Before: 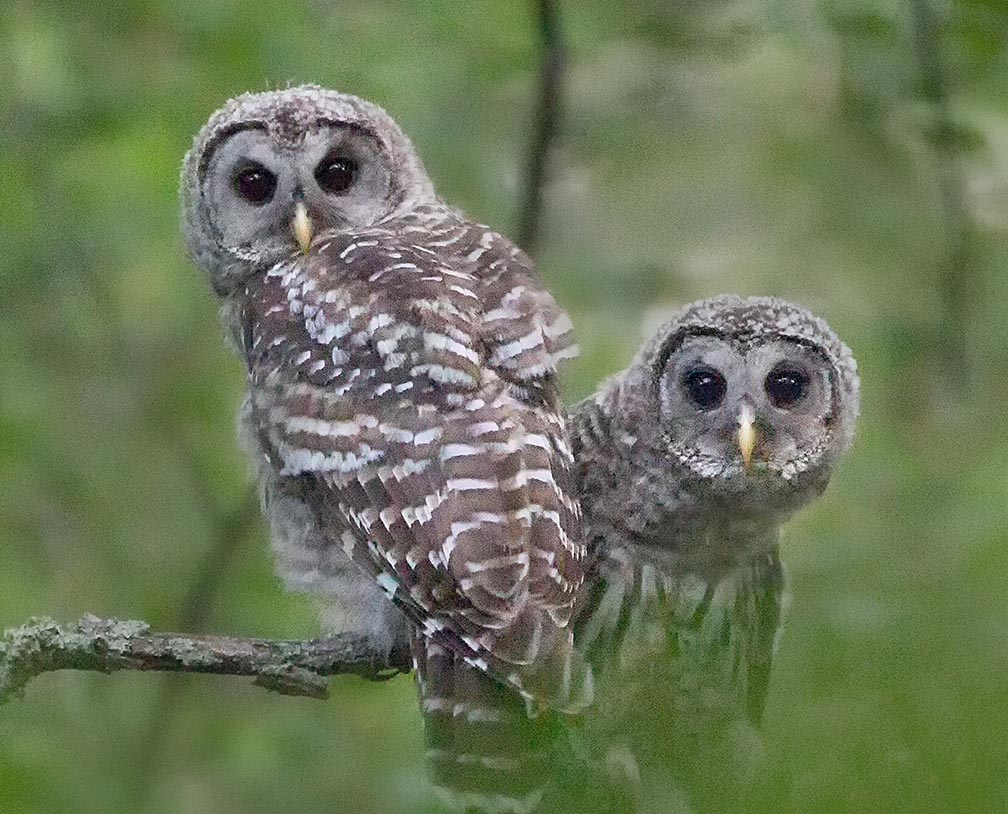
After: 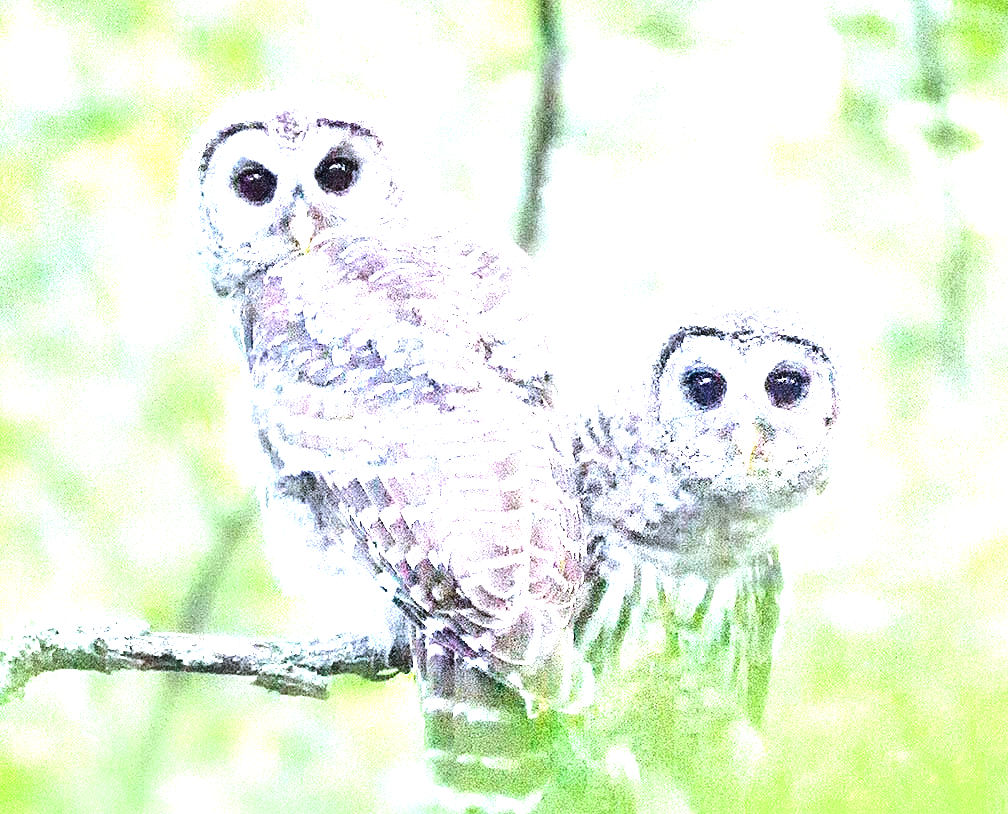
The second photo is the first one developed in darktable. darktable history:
exposure: black level correction 0, exposure 2.088 EV, compensate exposure bias true, compensate highlight preservation false
tone equalizer: -8 EV -1.08 EV, -7 EV -1.01 EV, -6 EV -0.867 EV, -5 EV -0.578 EV, -3 EV 0.578 EV, -2 EV 0.867 EV, -1 EV 1.01 EV, +0 EV 1.08 EV, edges refinement/feathering 500, mask exposure compensation -1.57 EV, preserve details no
white balance: red 0.948, green 1.02, blue 1.176
